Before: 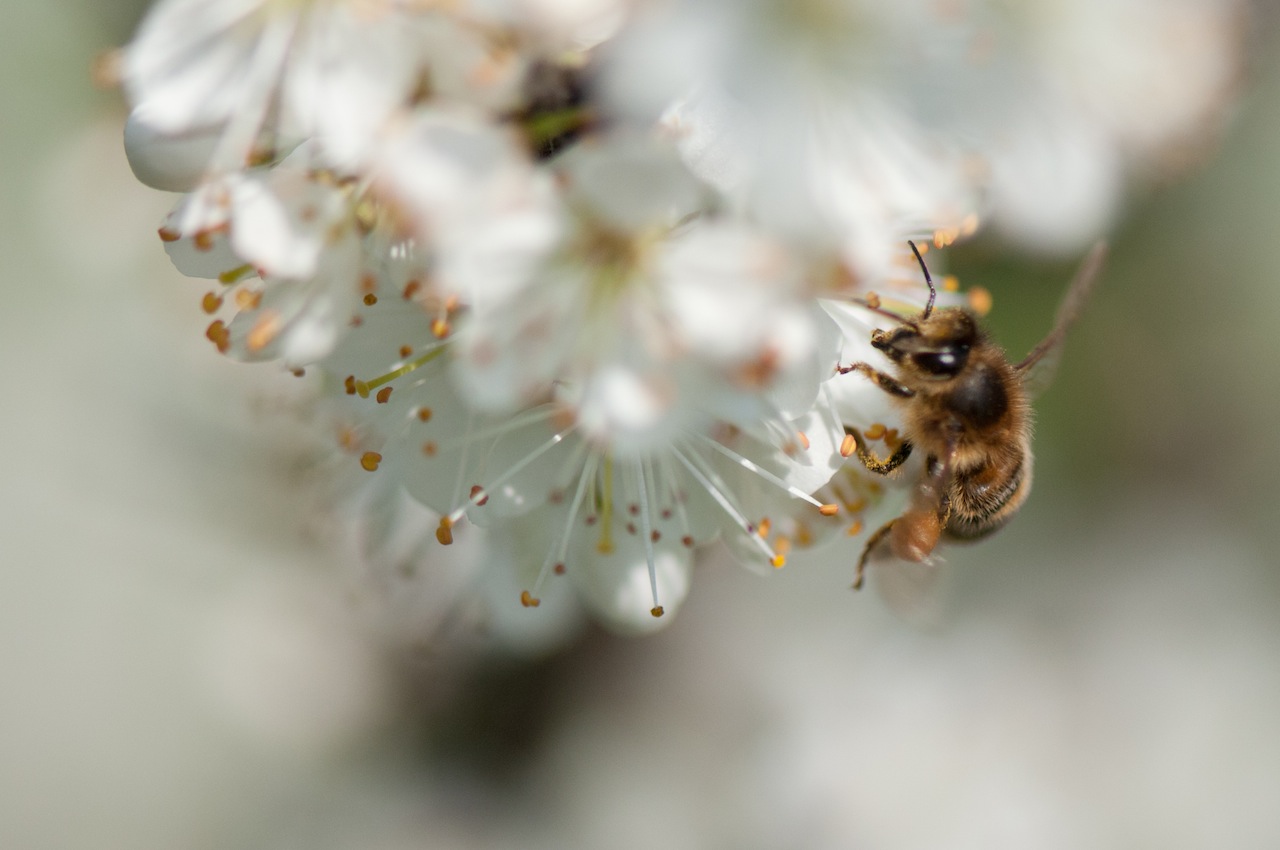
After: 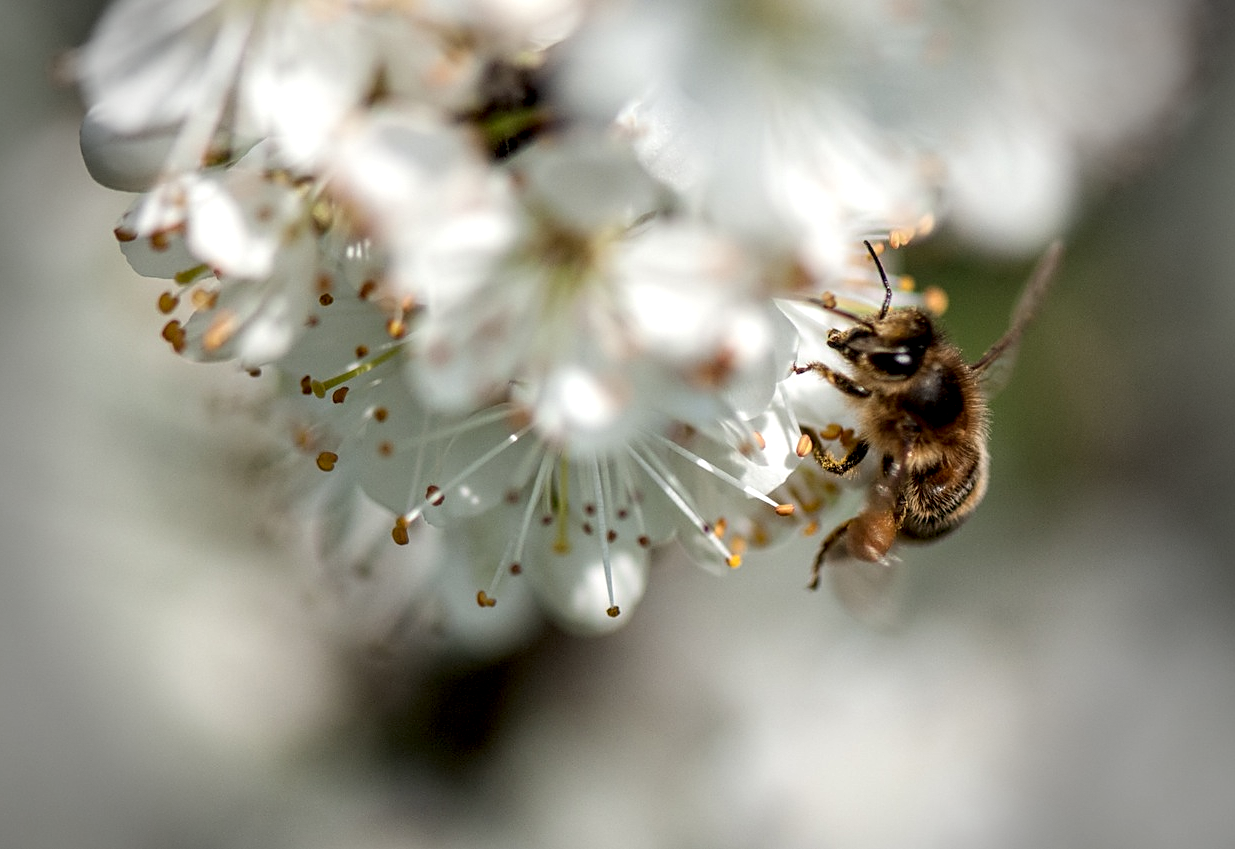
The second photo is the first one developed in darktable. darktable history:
sharpen: on, module defaults
vignetting: fall-off start 76.07%, fall-off radius 28.29%, center (-0.033, -0.038), width/height ratio 0.975, dithering 8-bit output
crop and rotate: left 3.497%
local contrast: highlights 60%, shadows 60%, detail 160%
